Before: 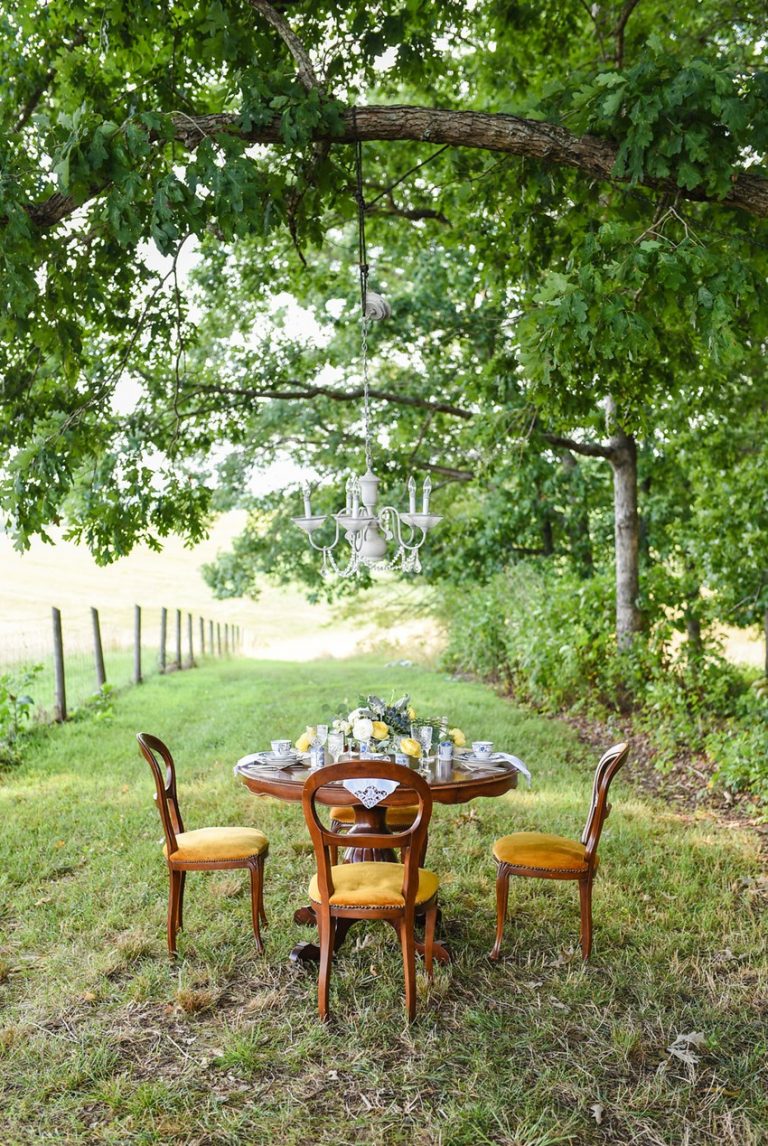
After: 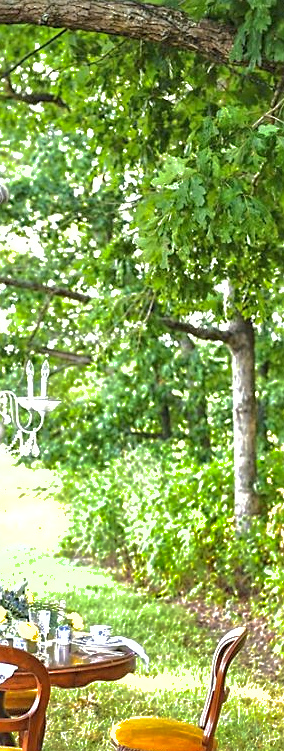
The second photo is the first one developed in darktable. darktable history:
exposure: black level correction 0, exposure 1.122 EV, compensate exposure bias true, compensate highlight preservation false
shadows and highlights: shadows 40.3, highlights -59.9
crop and rotate: left 49.757%, top 10.147%, right 13.253%, bottom 24.275%
sharpen: on, module defaults
